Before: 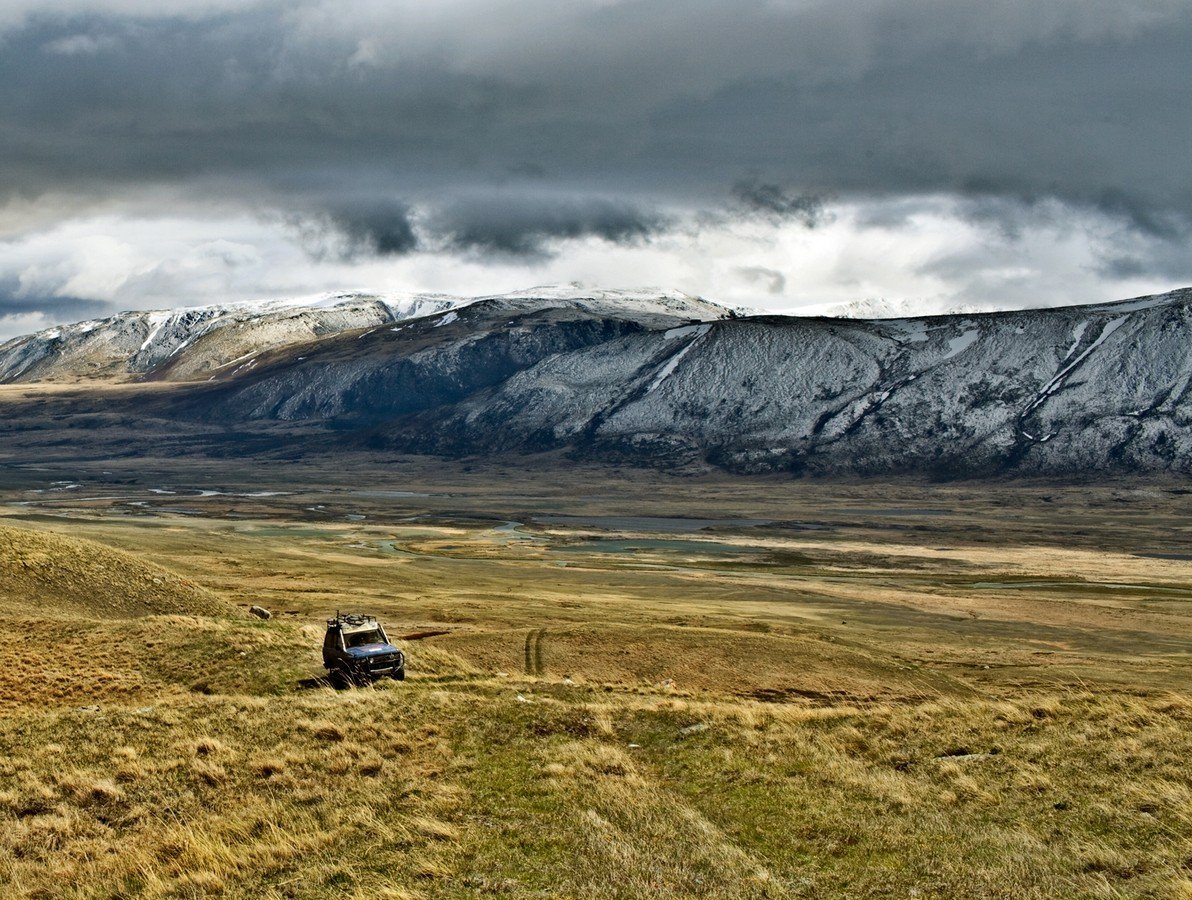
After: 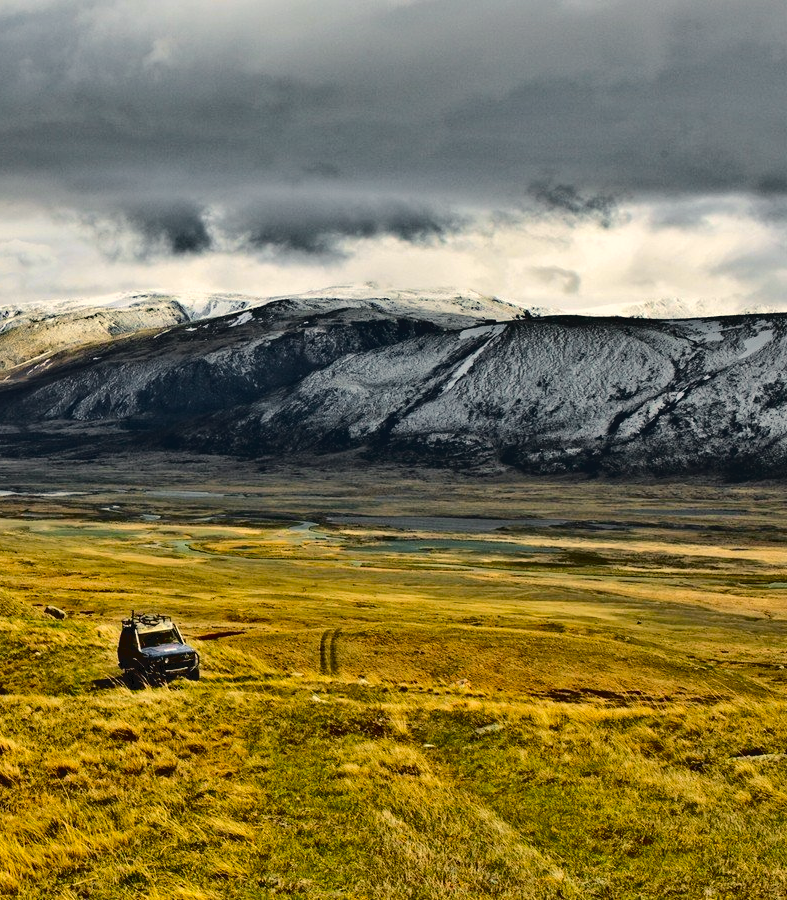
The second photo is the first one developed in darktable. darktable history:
color balance rgb: highlights gain › chroma 2.971%, highlights gain › hue 73.94°, perceptual saturation grading › global saturation 25.095%
tone curve: curves: ch0 [(0, 0) (0.003, 0.048) (0.011, 0.048) (0.025, 0.048) (0.044, 0.049) (0.069, 0.048) (0.1, 0.052) (0.136, 0.071) (0.177, 0.109) (0.224, 0.157) (0.277, 0.233) (0.335, 0.32) (0.399, 0.404) (0.468, 0.496) (0.543, 0.582) (0.623, 0.653) (0.709, 0.738) (0.801, 0.811) (0.898, 0.895) (1, 1)], color space Lab, independent channels, preserve colors none
crop: left 17.218%, right 16.754%
color zones: curves: ch1 [(0.25, 0.61) (0.75, 0.248)]
shadows and highlights: shadows 36.32, highlights -27.3, soften with gaussian
